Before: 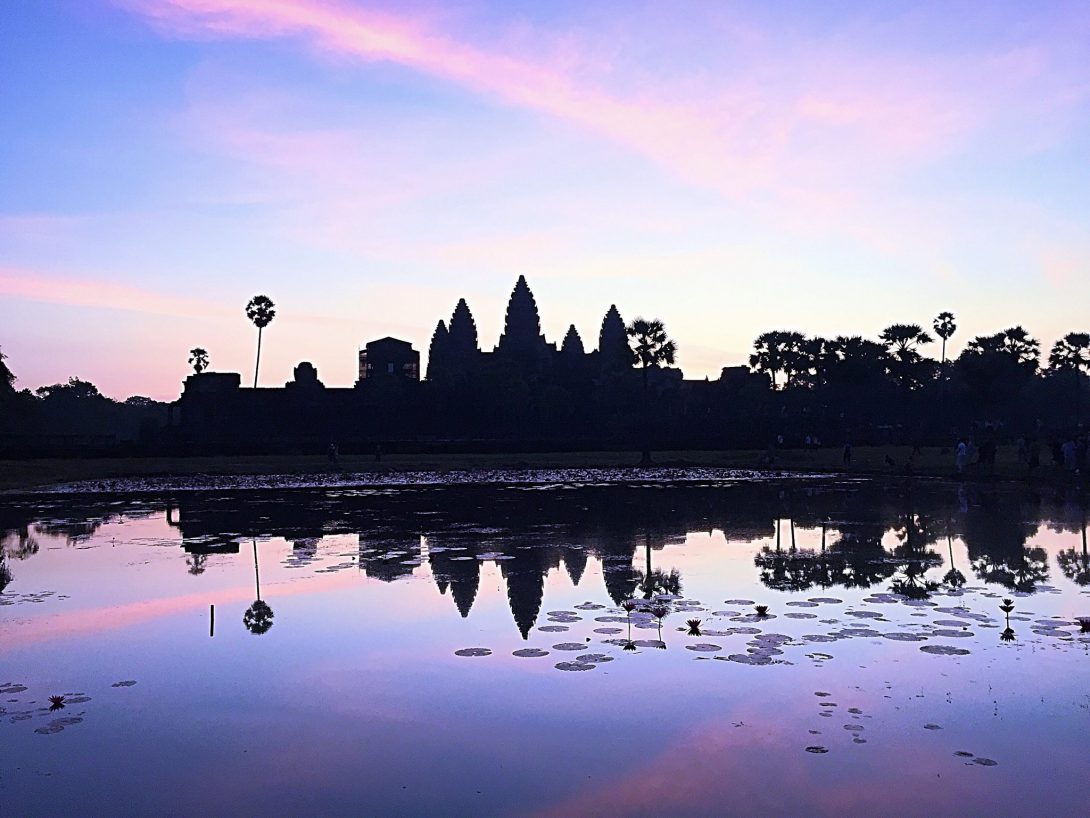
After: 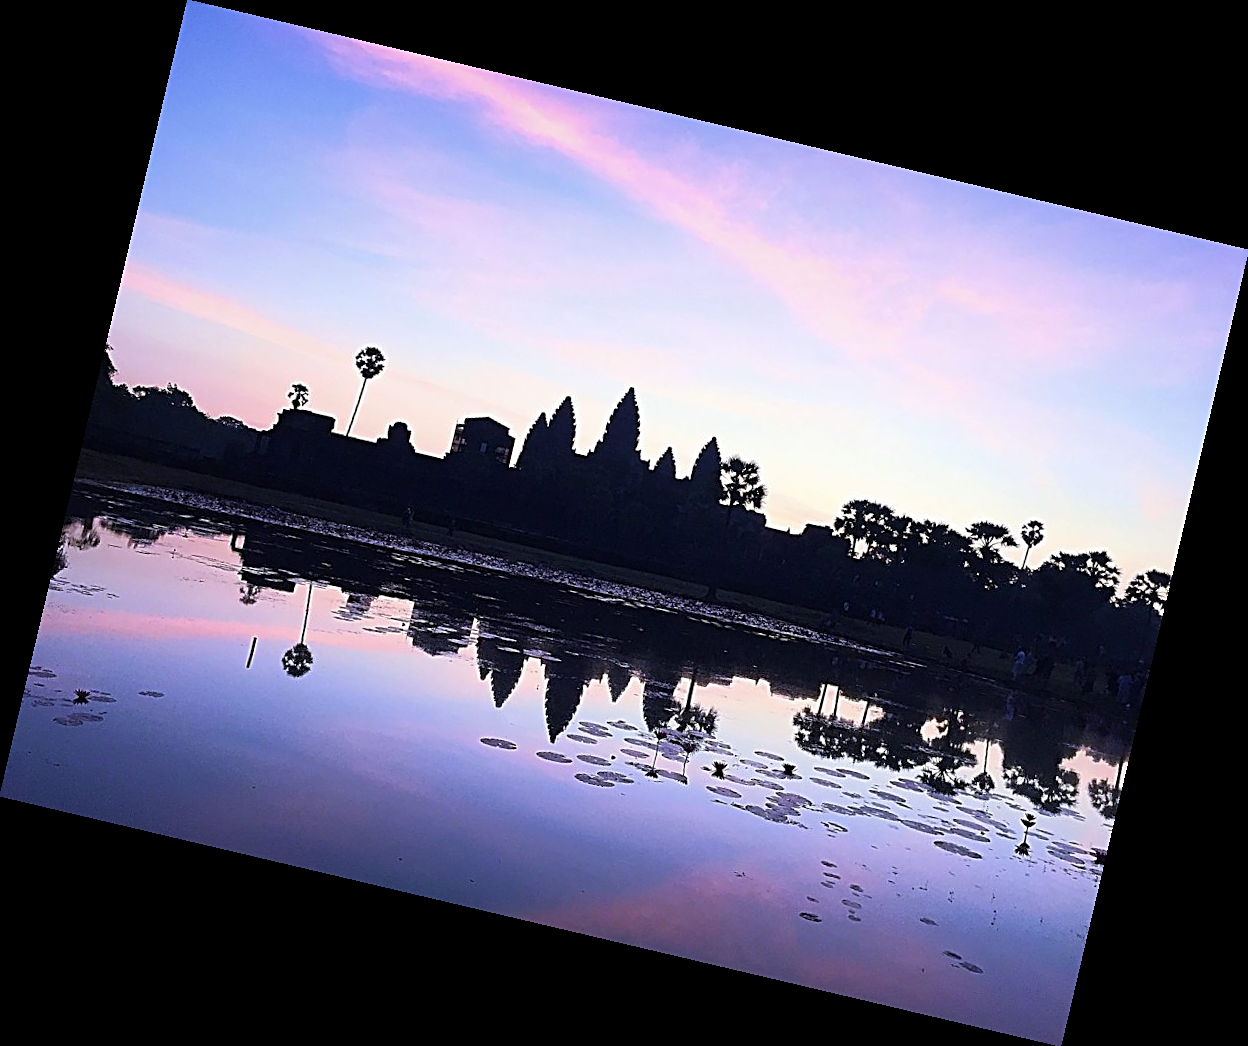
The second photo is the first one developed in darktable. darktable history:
sharpen: on, module defaults
rotate and perspective: rotation 13.27°, automatic cropping off
